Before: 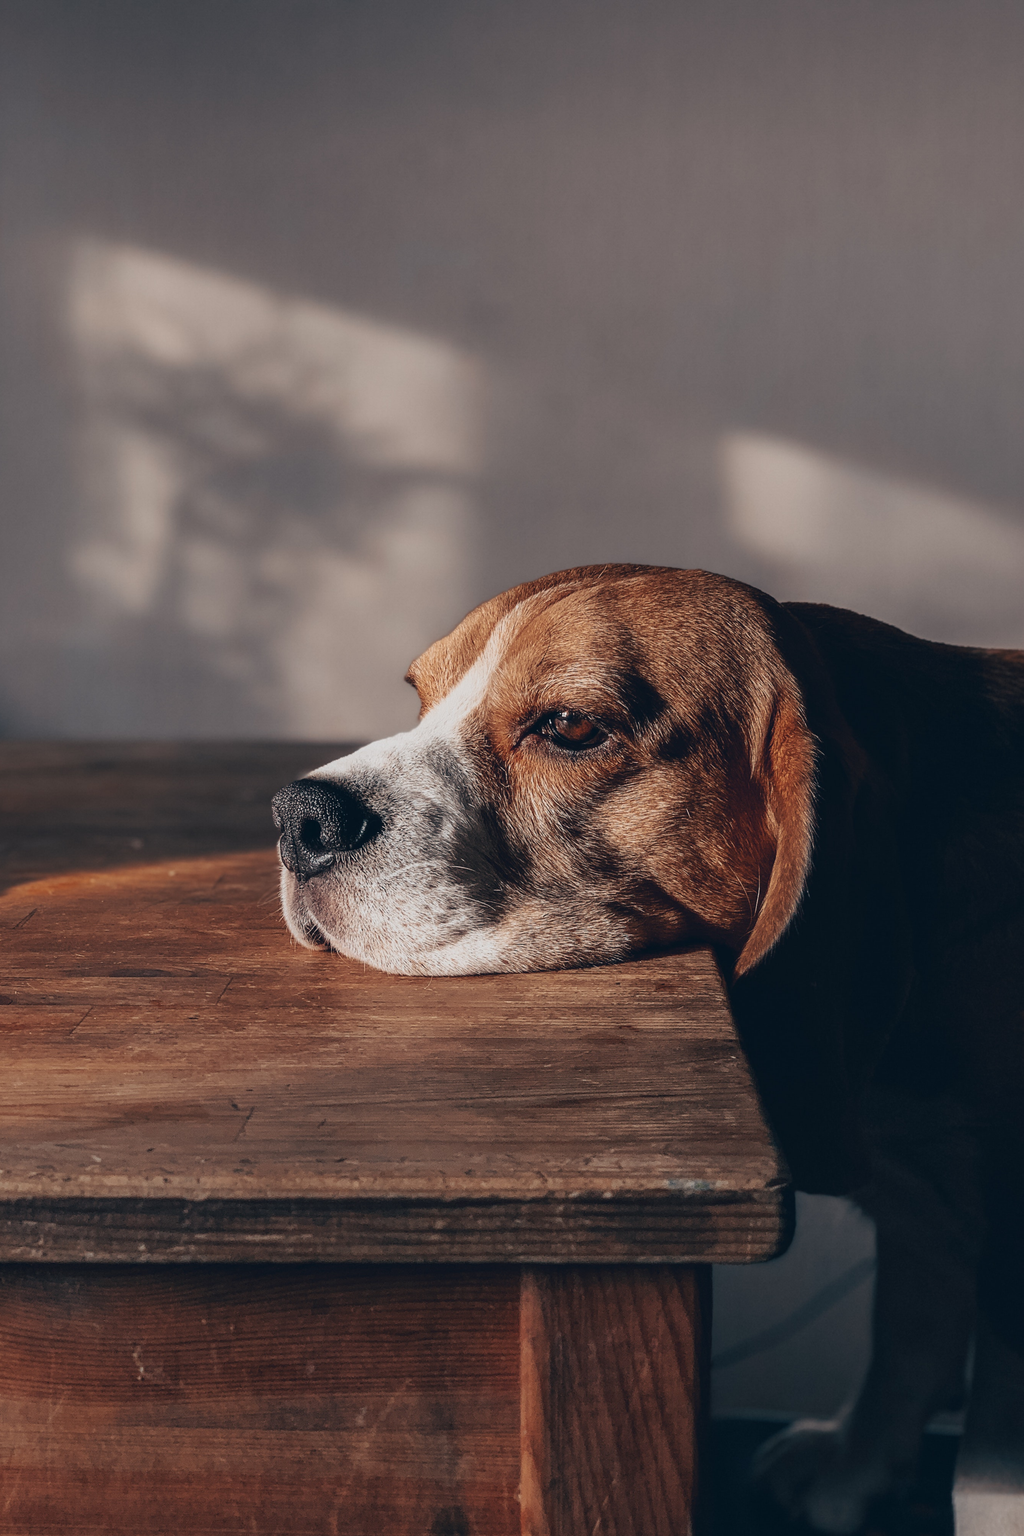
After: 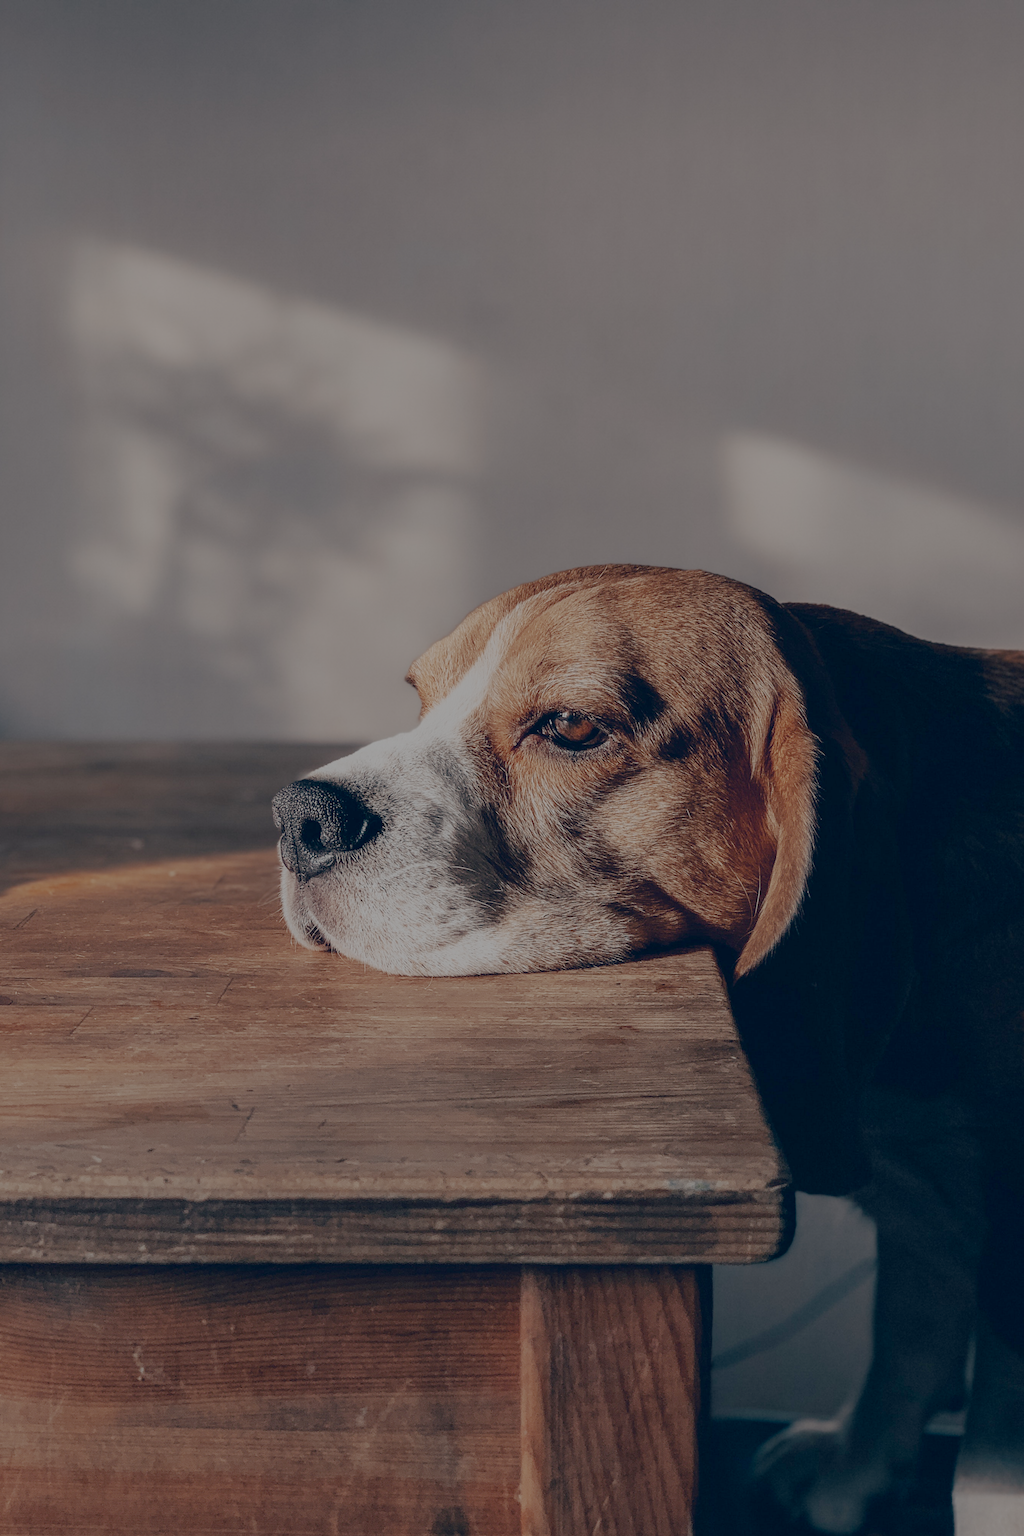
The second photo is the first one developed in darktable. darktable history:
filmic rgb: white relative exposure 8 EV, threshold 3 EV, structure ↔ texture 100%, target black luminance 0%, hardness 2.44, latitude 76.53%, contrast 0.562, shadows ↔ highlights balance 0%, preserve chrominance no, color science v4 (2020), iterations of high-quality reconstruction 10, type of noise poissonian, enable highlight reconstruction true
tone equalizer: on, module defaults
